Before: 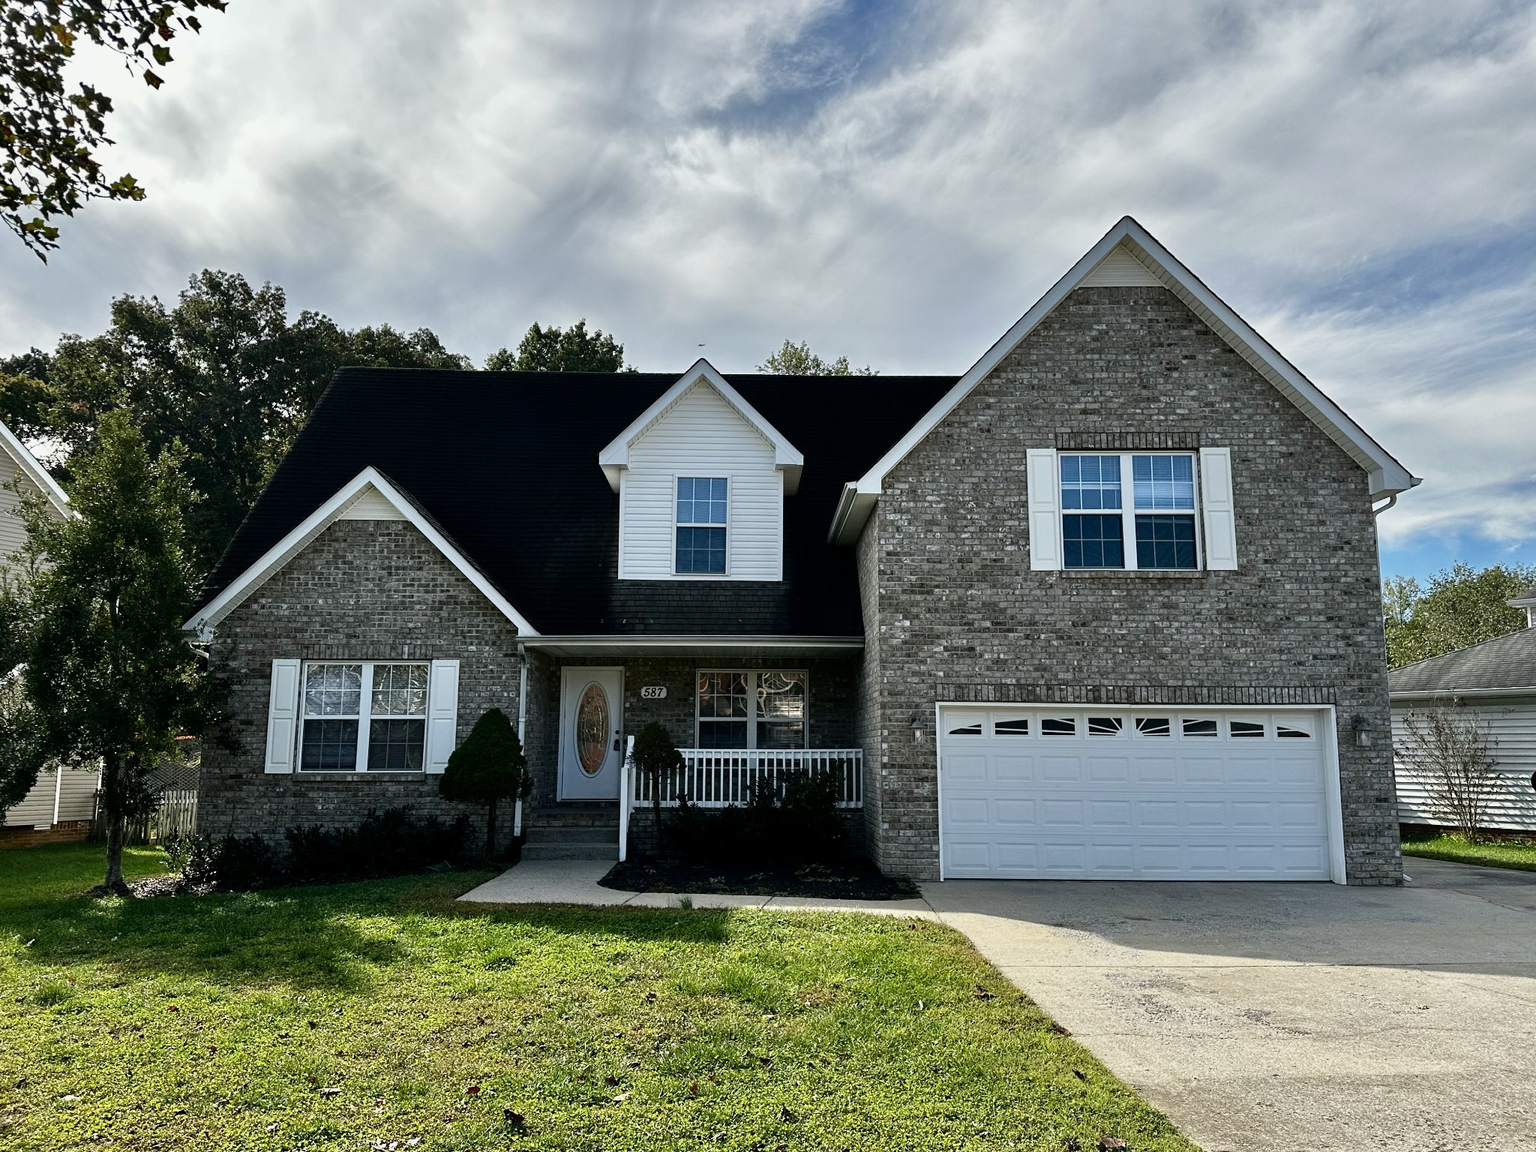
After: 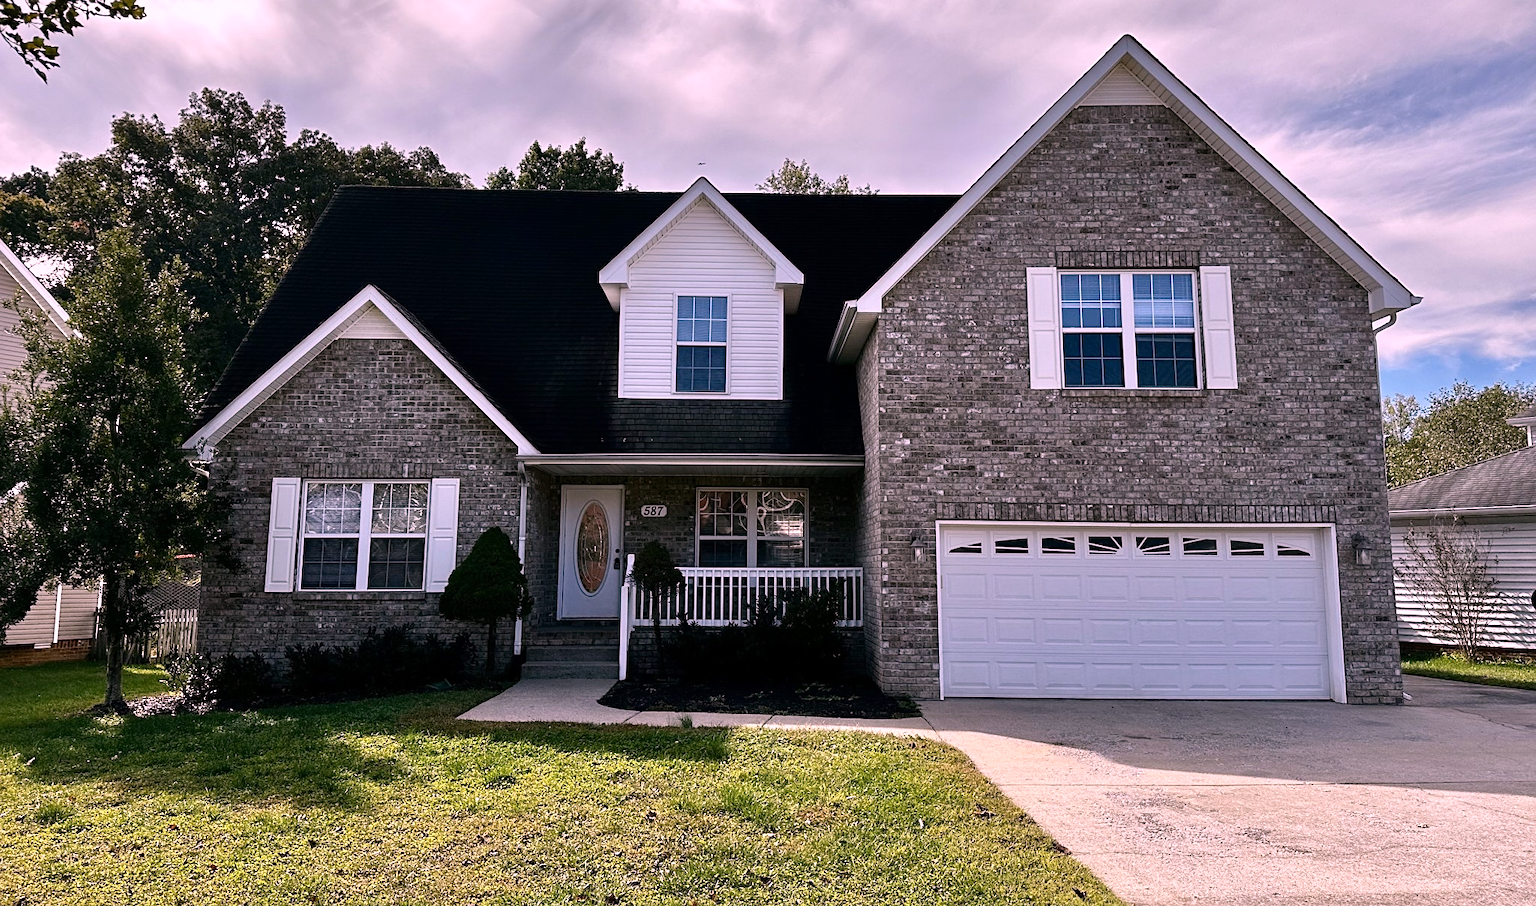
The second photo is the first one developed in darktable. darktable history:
crop and rotate: top 15.774%, bottom 5.506%
sharpen: amount 0.2
white balance: red 1.188, blue 1.11
